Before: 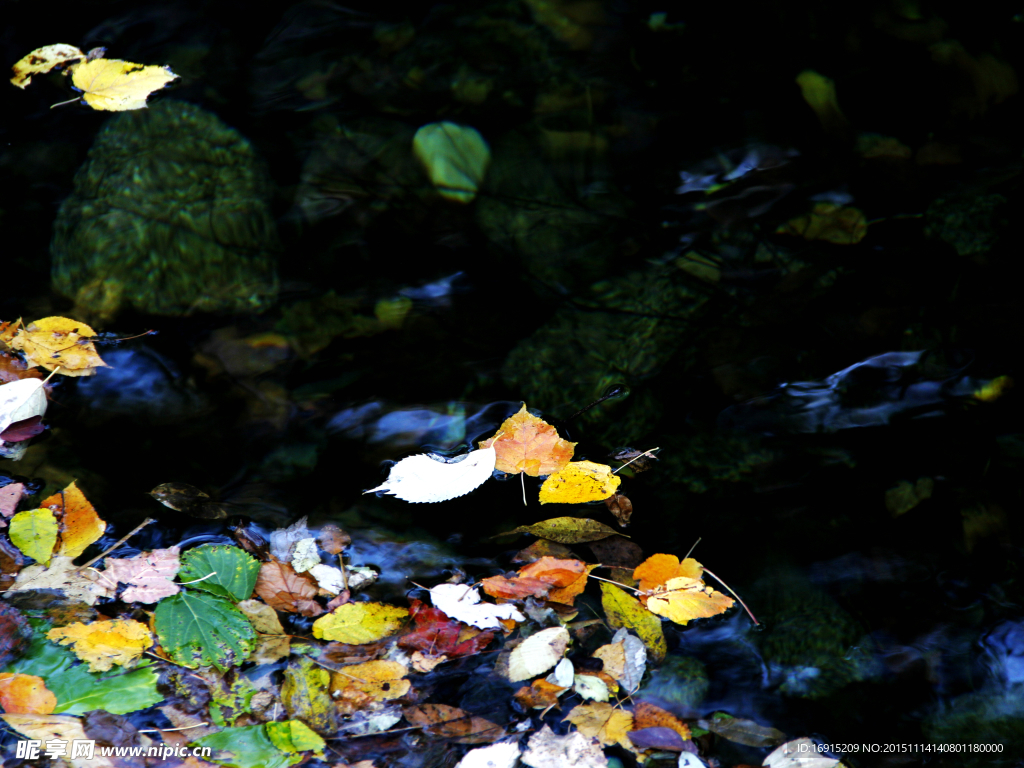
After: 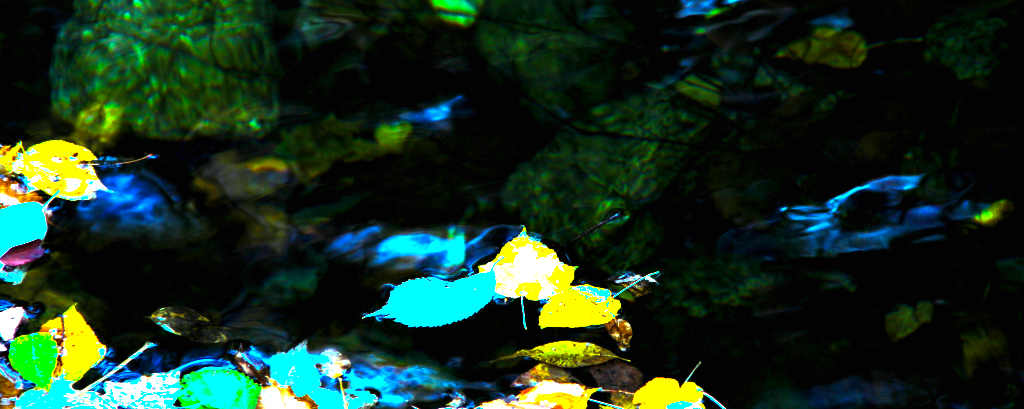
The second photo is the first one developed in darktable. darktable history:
crop and rotate: top 23.044%, bottom 23.656%
color balance rgb: highlights gain › luminance 20.194%, highlights gain › chroma 13.087%, highlights gain › hue 174.68°, perceptual saturation grading › global saturation 10.229%, perceptual brilliance grading › global brilliance 34.826%, perceptual brilliance grading › highlights 50.143%, perceptual brilliance grading › mid-tones 59.886%, perceptual brilliance grading › shadows 34.806%, global vibrance 20%
